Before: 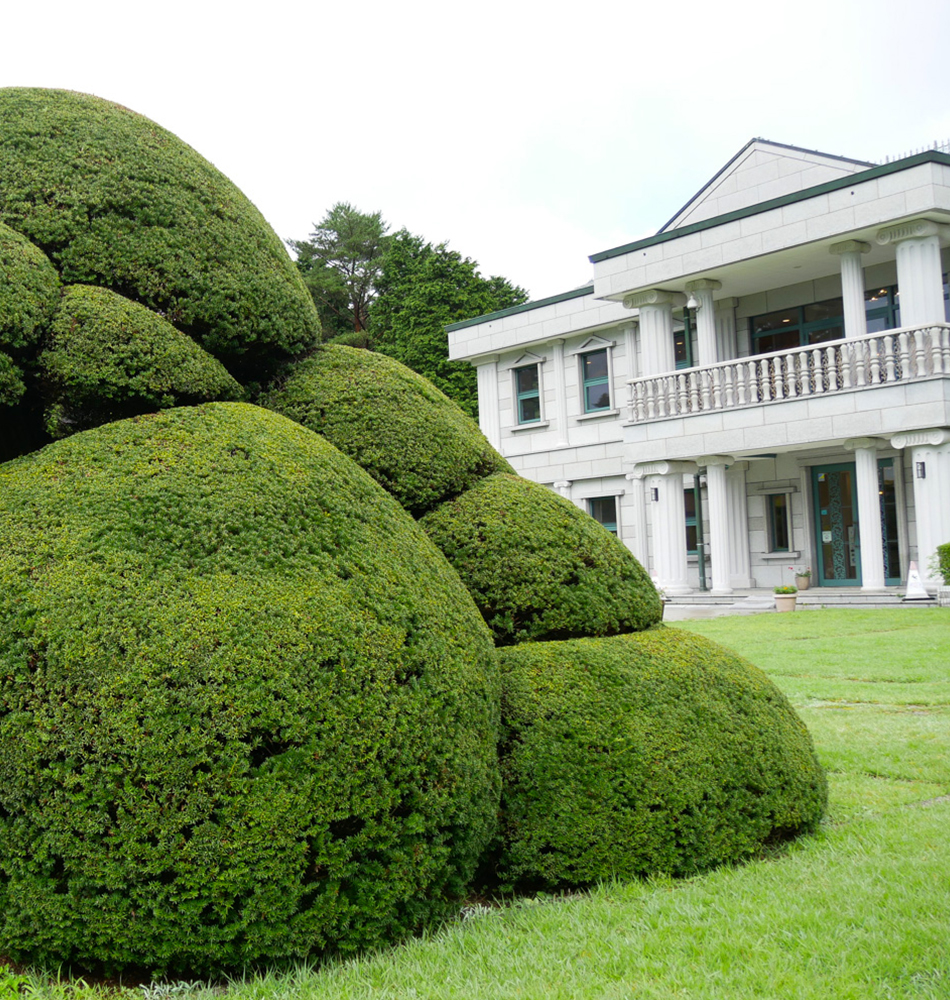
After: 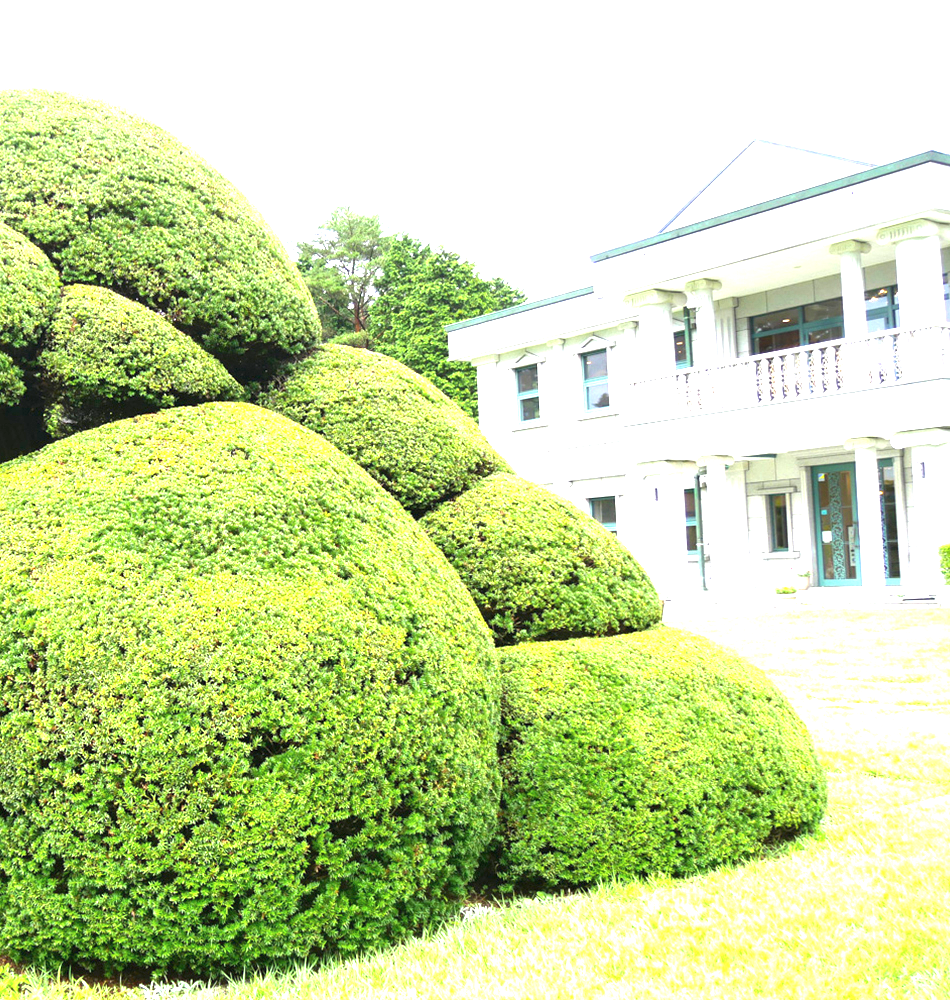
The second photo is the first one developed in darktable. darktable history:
exposure: black level correction 0, exposure 2.372 EV, compensate highlight preservation false
tone equalizer: -8 EV 0.053 EV, mask exposure compensation -0.484 EV
contrast brightness saturation: saturation -0.046
